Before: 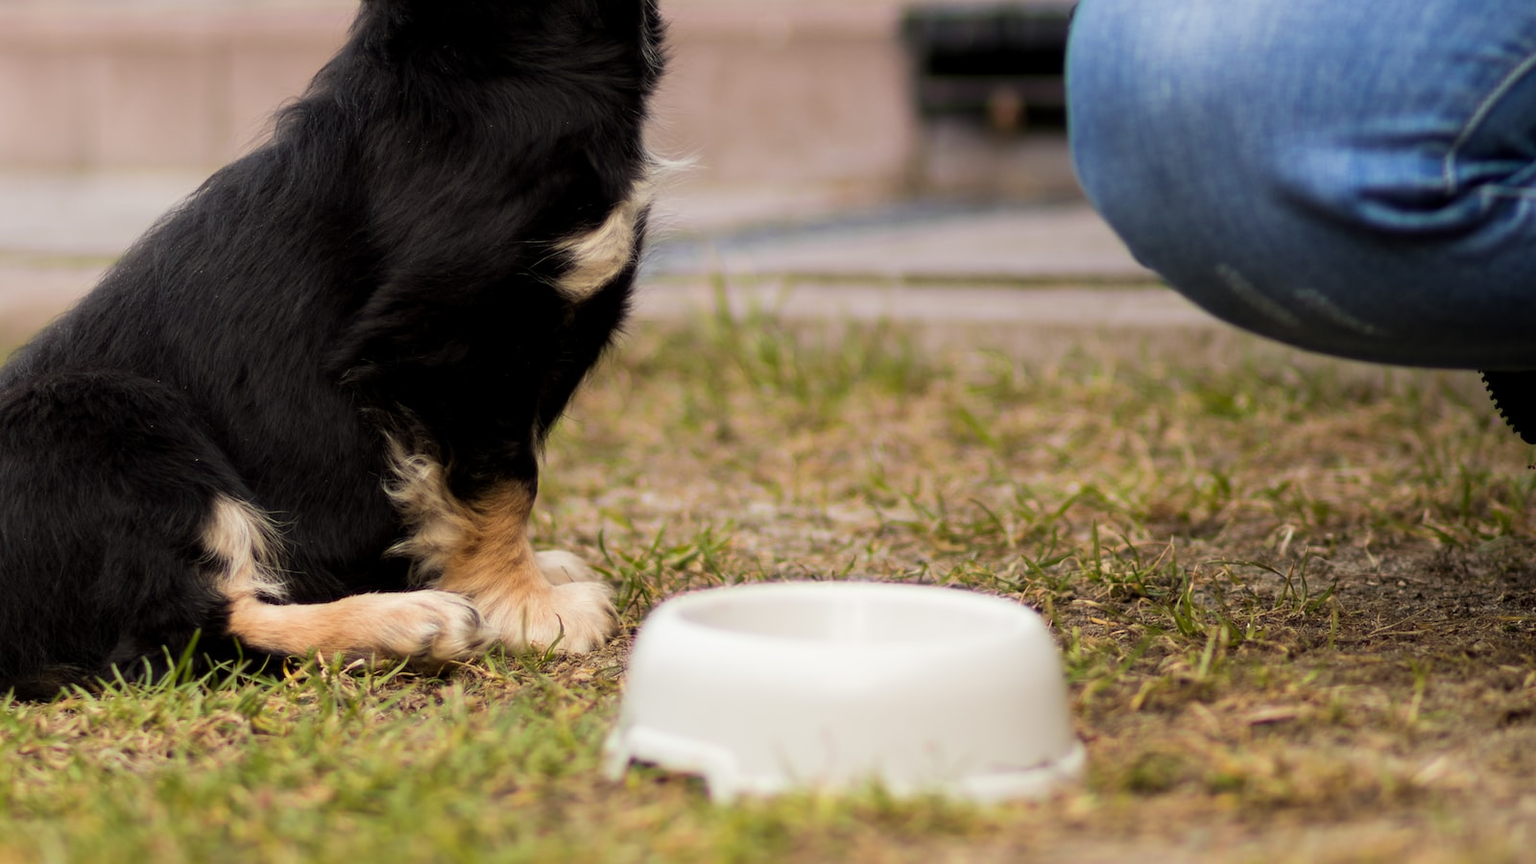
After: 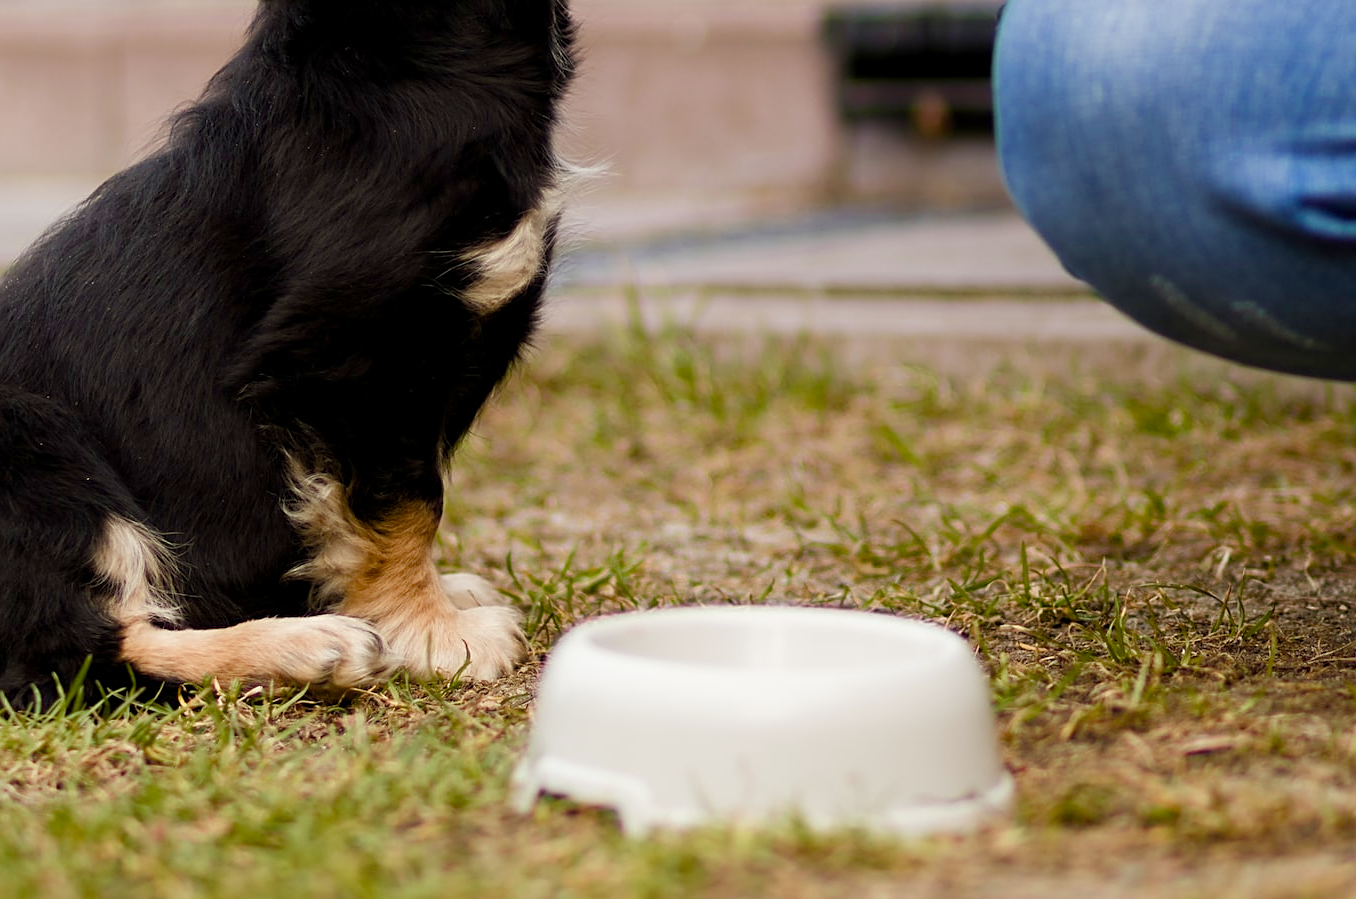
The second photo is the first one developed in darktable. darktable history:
crop: left 7.343%, right 7.867%
exposure: compensate highlight preservation false
sharpen: on, module defaults
color balance rgb: perceptual saturation grading › global saturation 20%, perceptual saturation grading › highlights -50.261%, perceptual saturation grading › shadows 31.219%, global vibrance 20%
